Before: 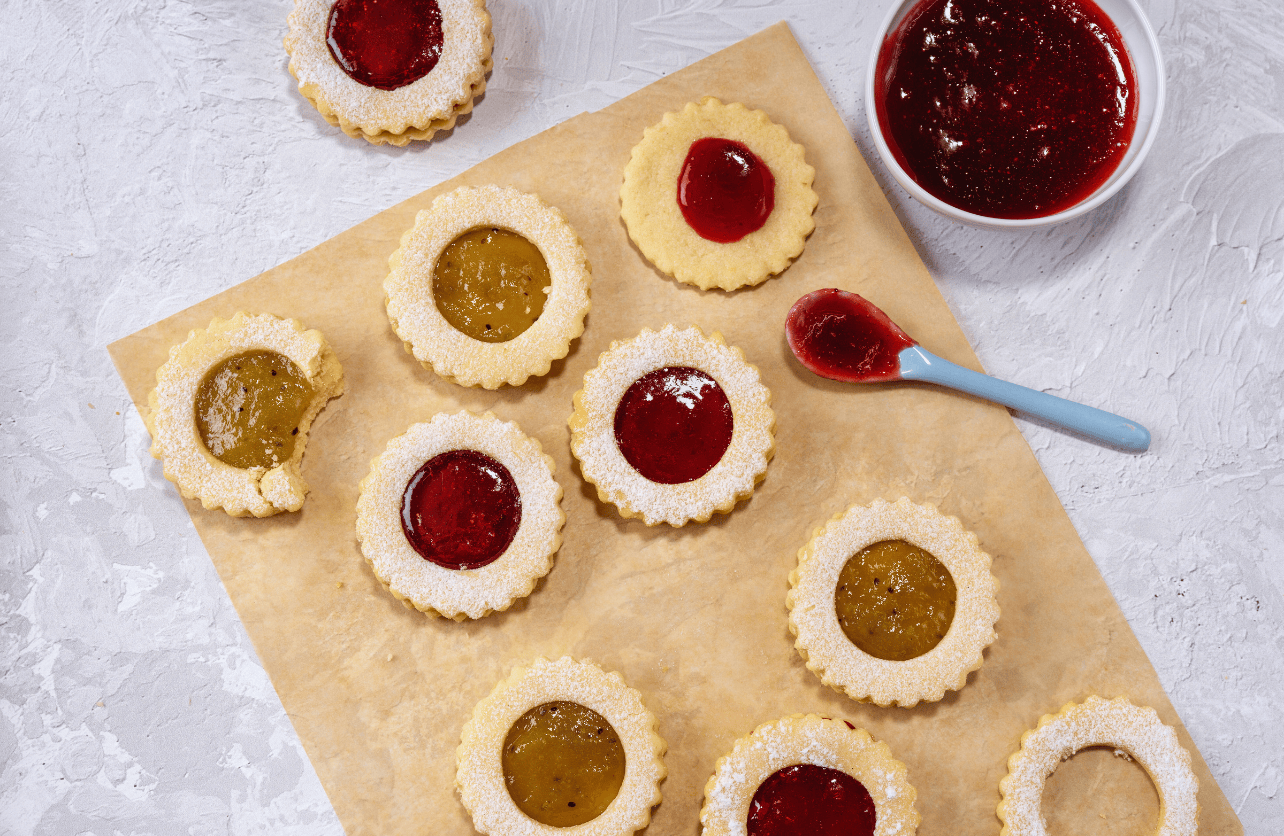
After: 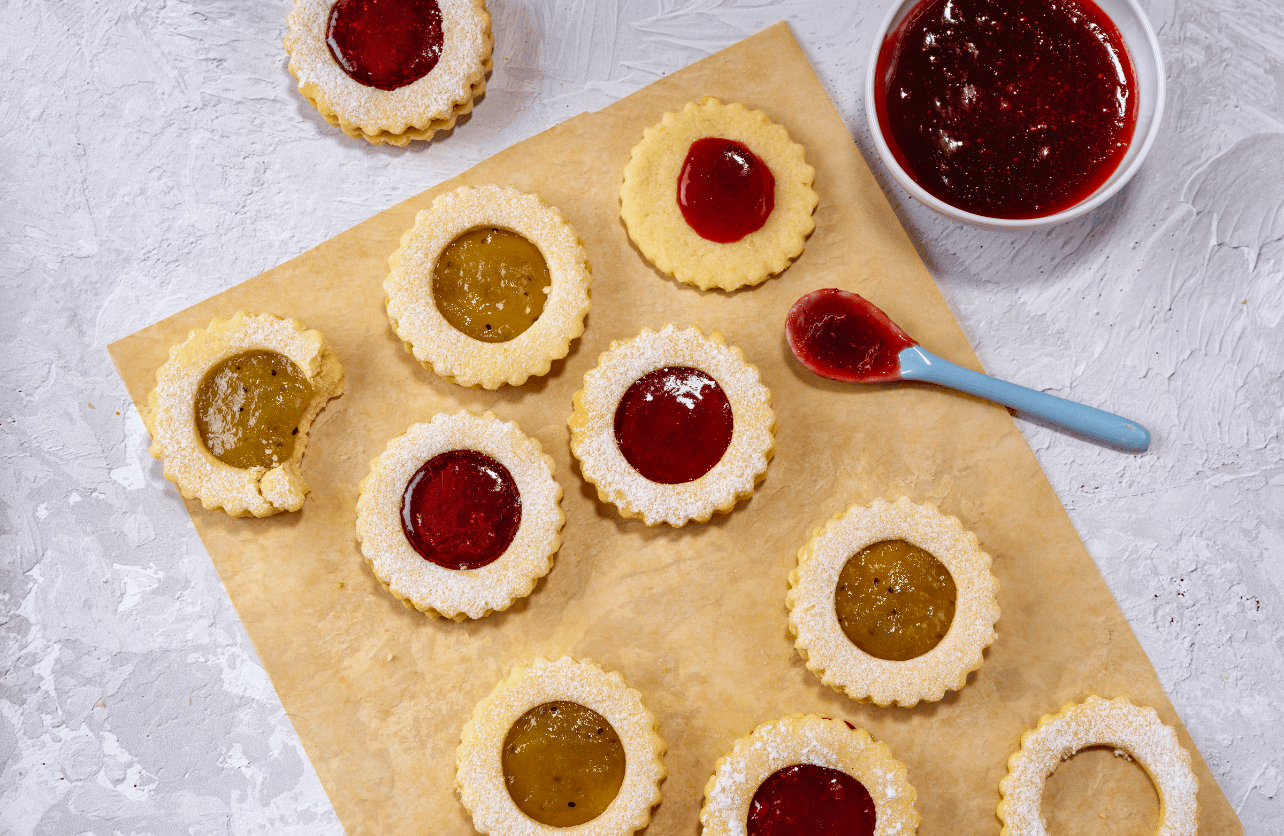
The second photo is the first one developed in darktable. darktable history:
haze removal: strength 0.3, distance 0.256, compatibility mode true, adaptive false
